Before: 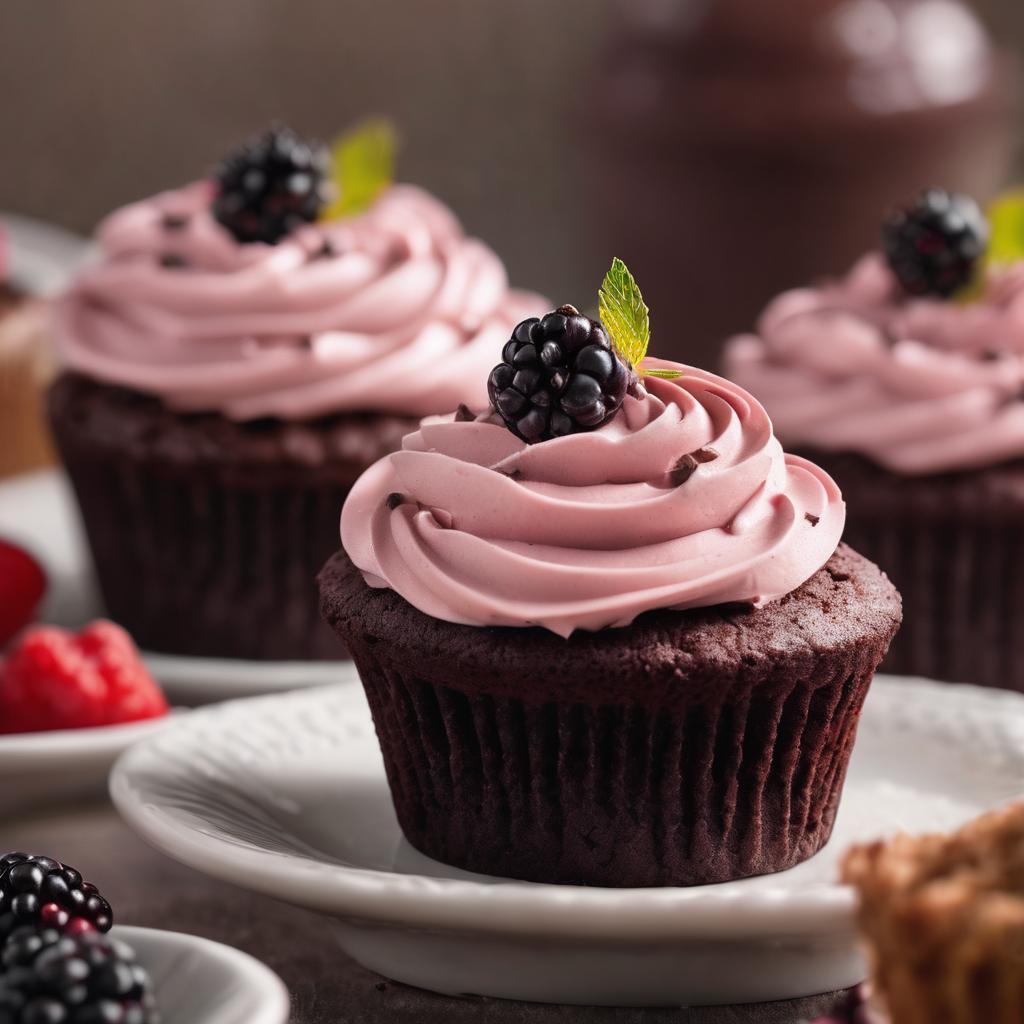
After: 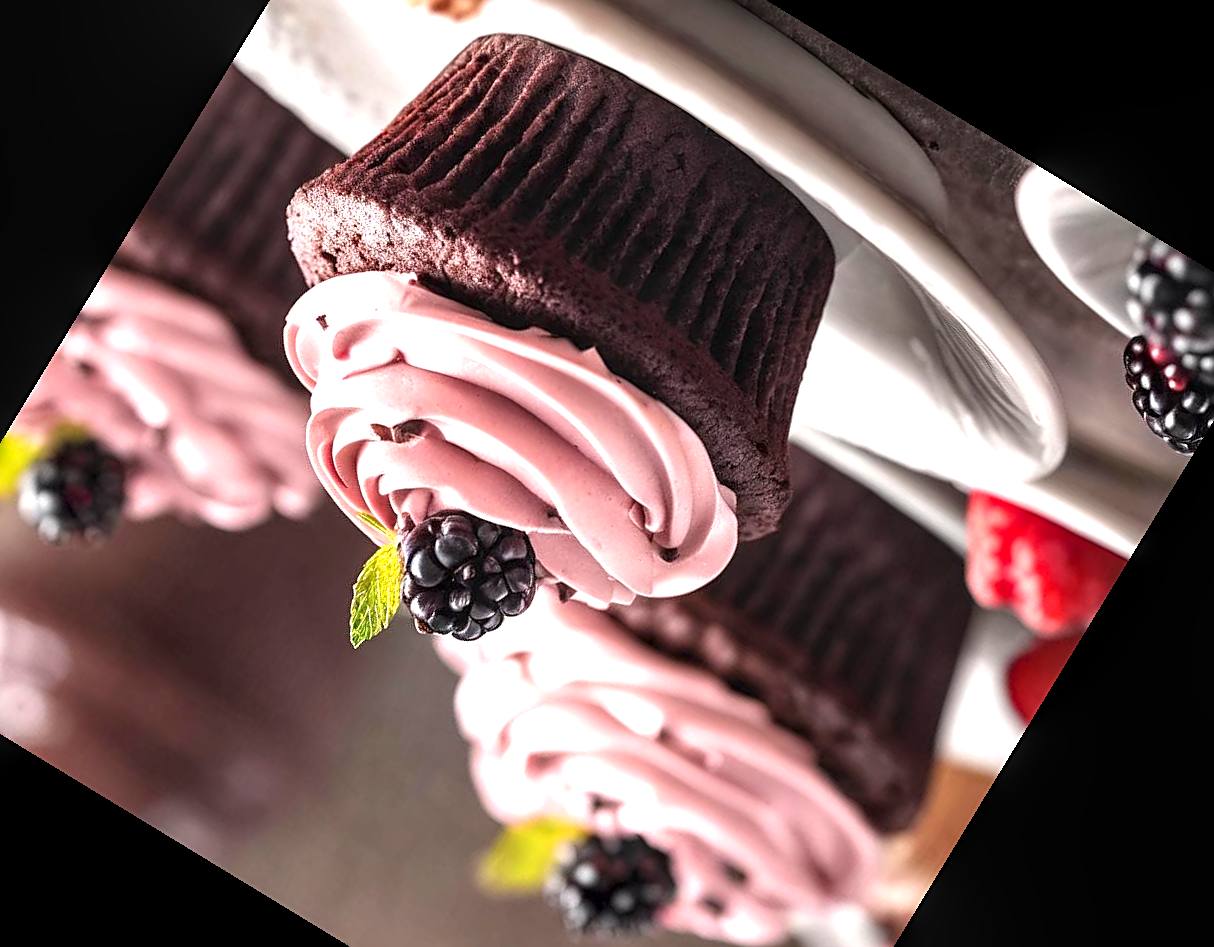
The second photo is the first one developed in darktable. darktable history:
sharpen: on, module defaults
crop and rotate: angle 148.68°, left 9.111%, top 15.603%, right 4.588%, bottom 17.041%
shadows and highlights: shadows -10, white point adjustment 1.5, highlights 10
local contrast: highlights 40%, shadows 60%, detail 136%, midtone range 0.514
exposure: black level correction 0, exposure 1.1 EV, compensate exposure bias true, compensate highlight preservation false
